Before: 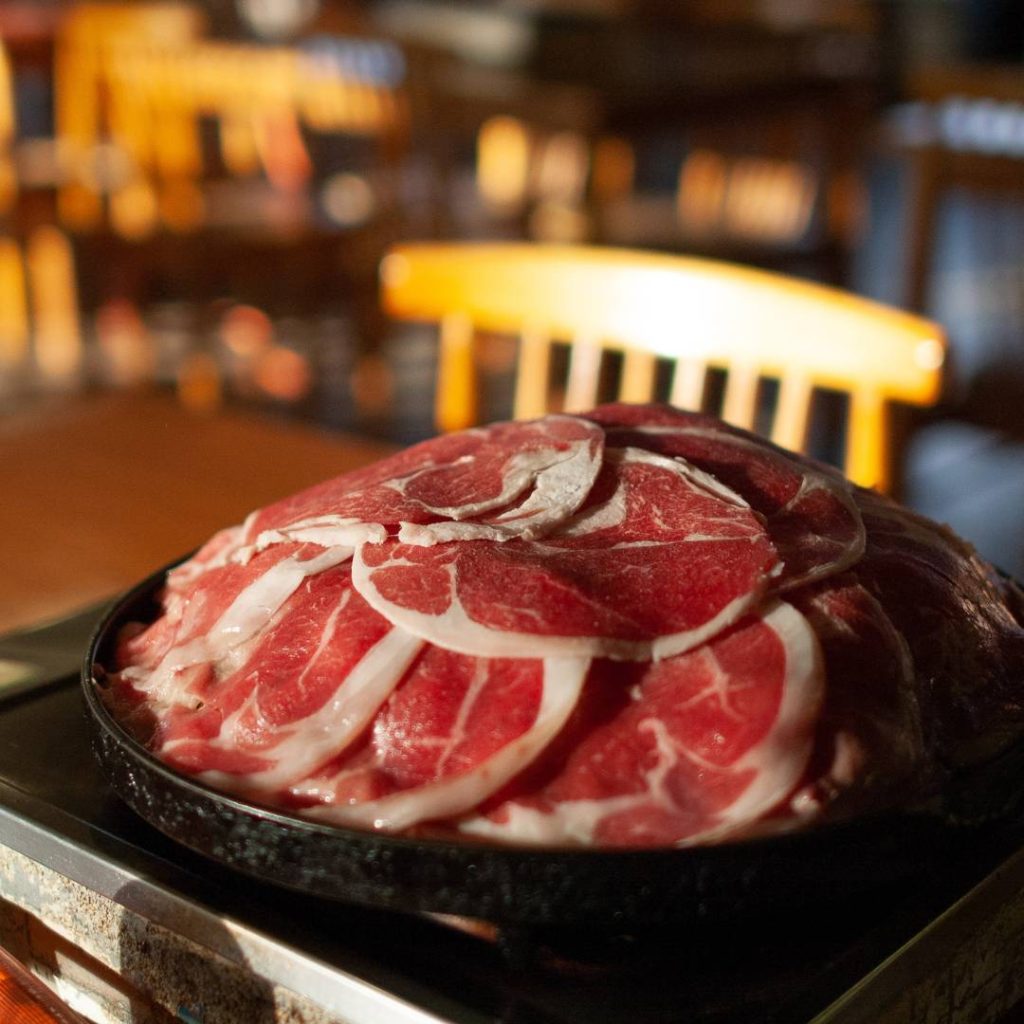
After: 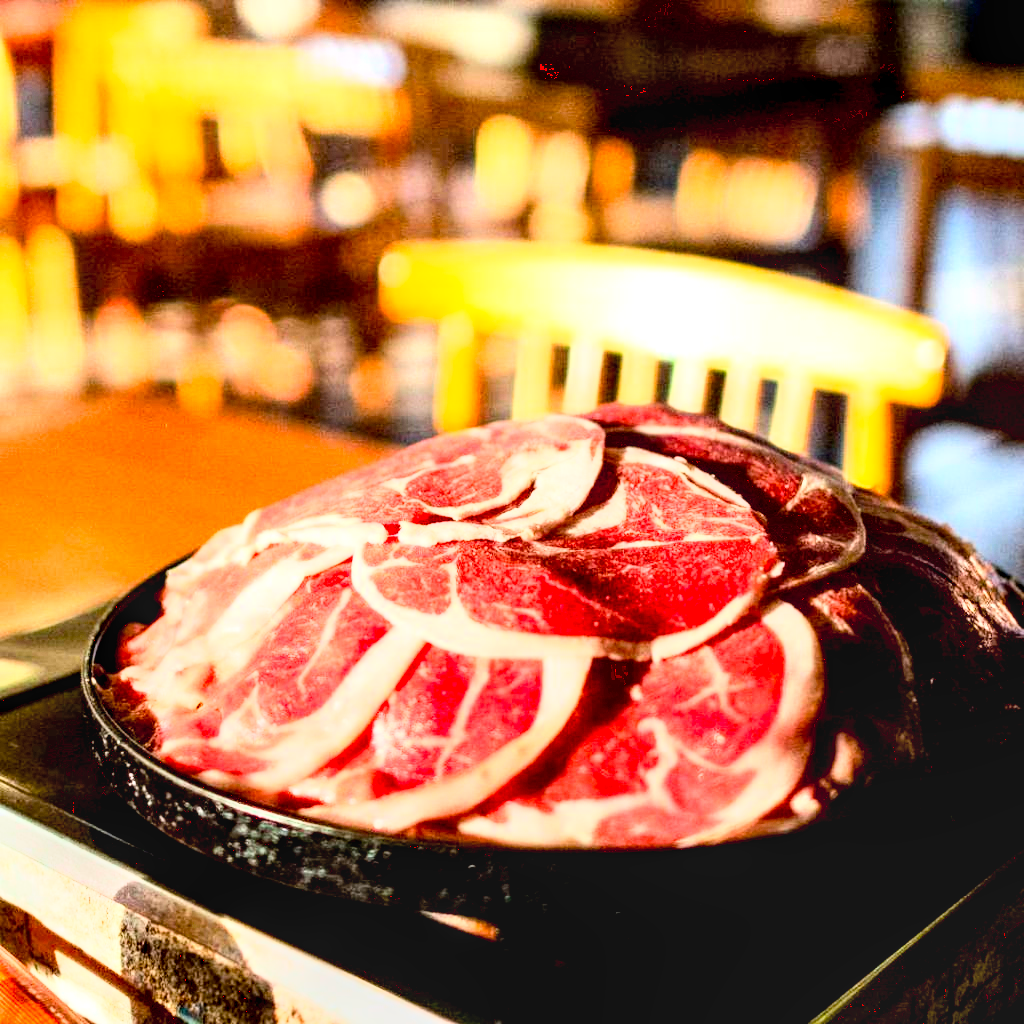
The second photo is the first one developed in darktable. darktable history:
local contrast: detail 130%
exposure: black level correction 0.009, exposure 1.43 EV, compensate exposure bias true, compensate highlight preservation false
base curve: curves: ch0 [(0, 0) (0.007, 0.004) (0.027, 0.03) (0.046, 0.07) (0.207, 0.54) (0.442, 0.872) (0.673, 0.972) (1, 1)]
